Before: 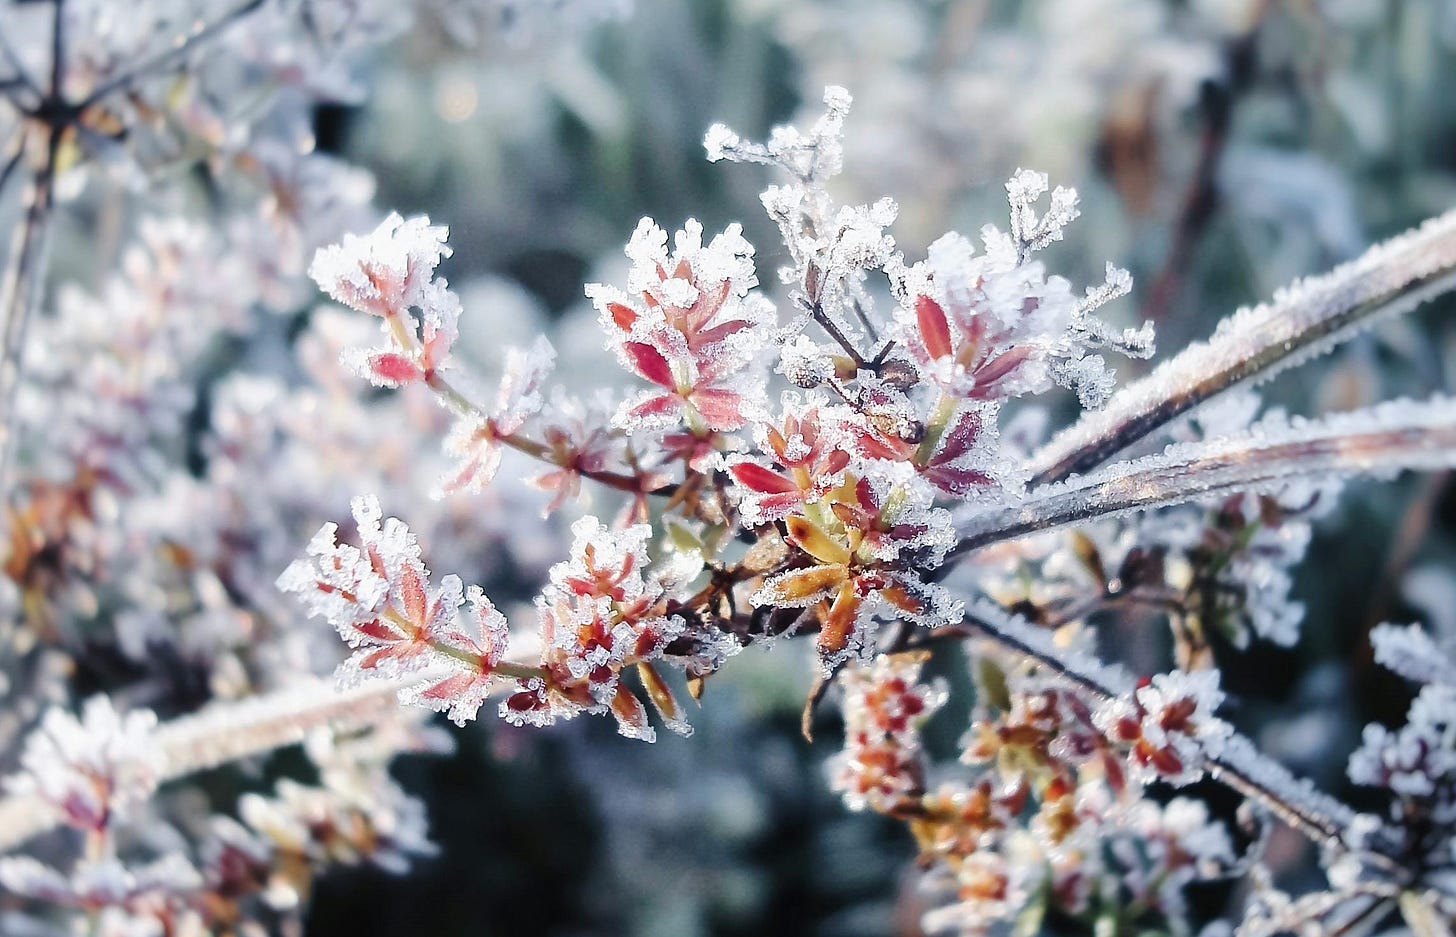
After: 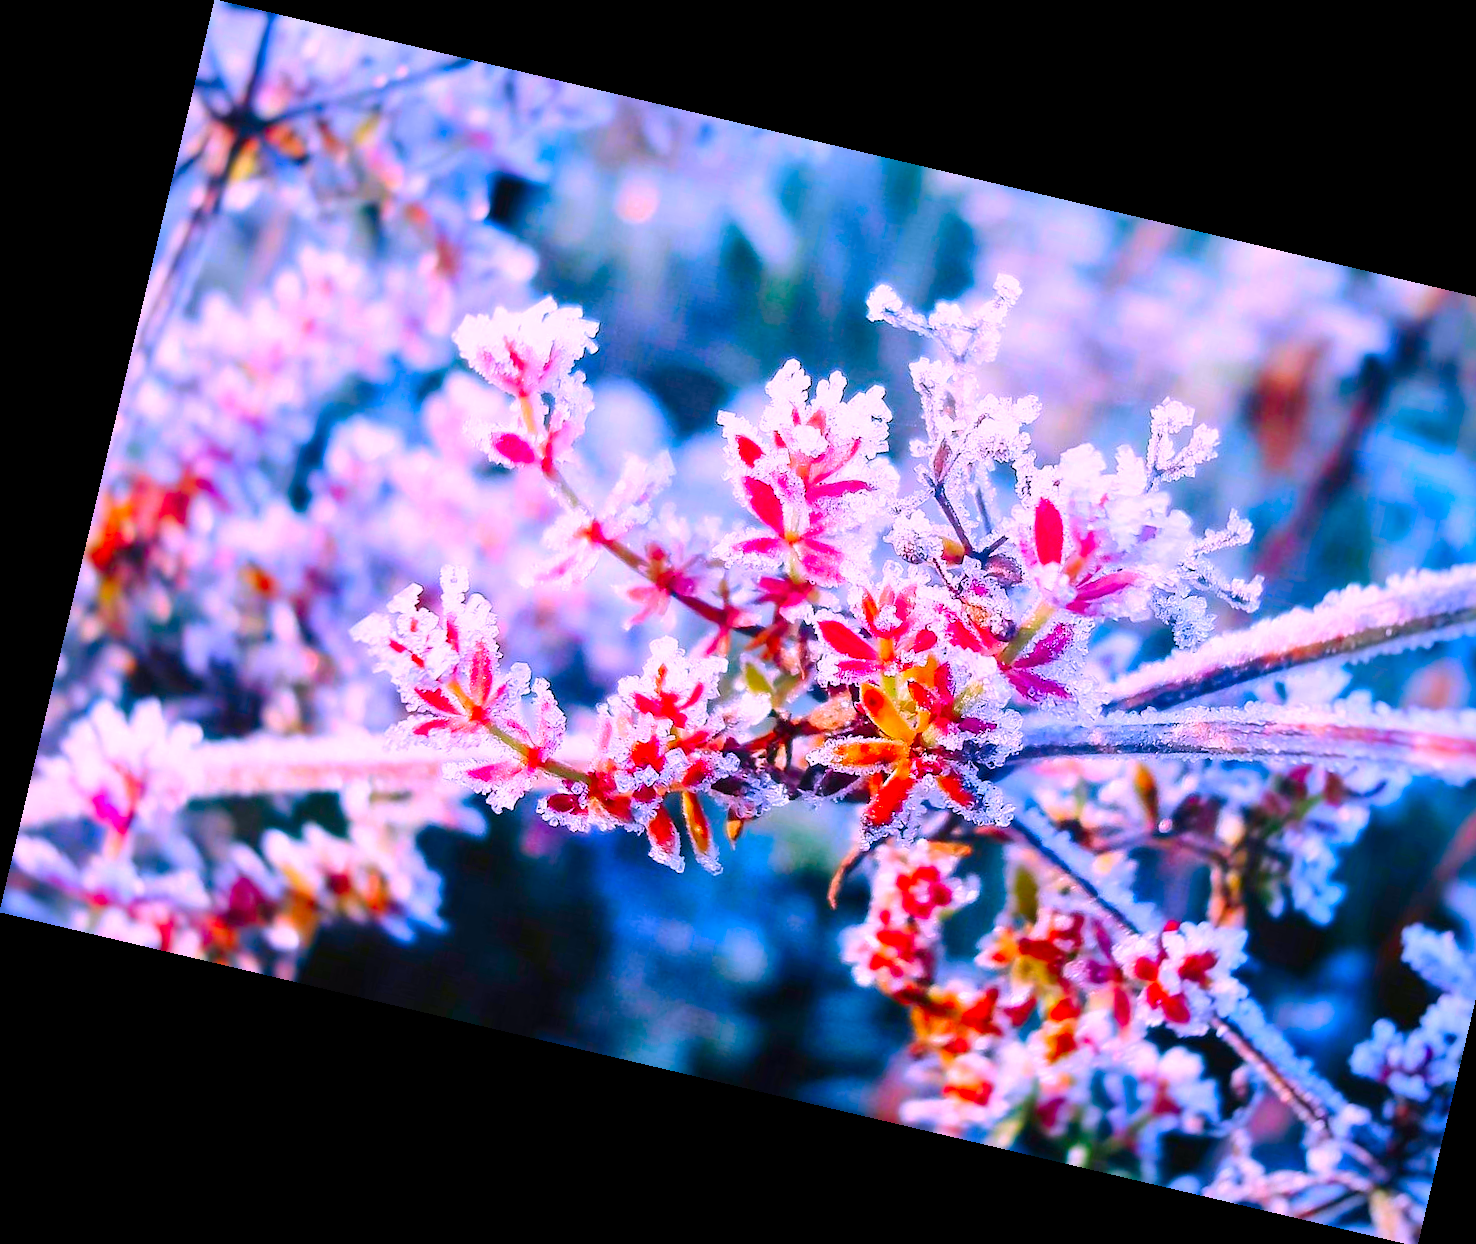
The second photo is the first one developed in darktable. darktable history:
crop: right 9.509%, bottom 0.031%
white balance: red 1.066, blue 1.119
rotate and perspective: rotation 13.27°, automatic cropping off
color correction: saturation 3
